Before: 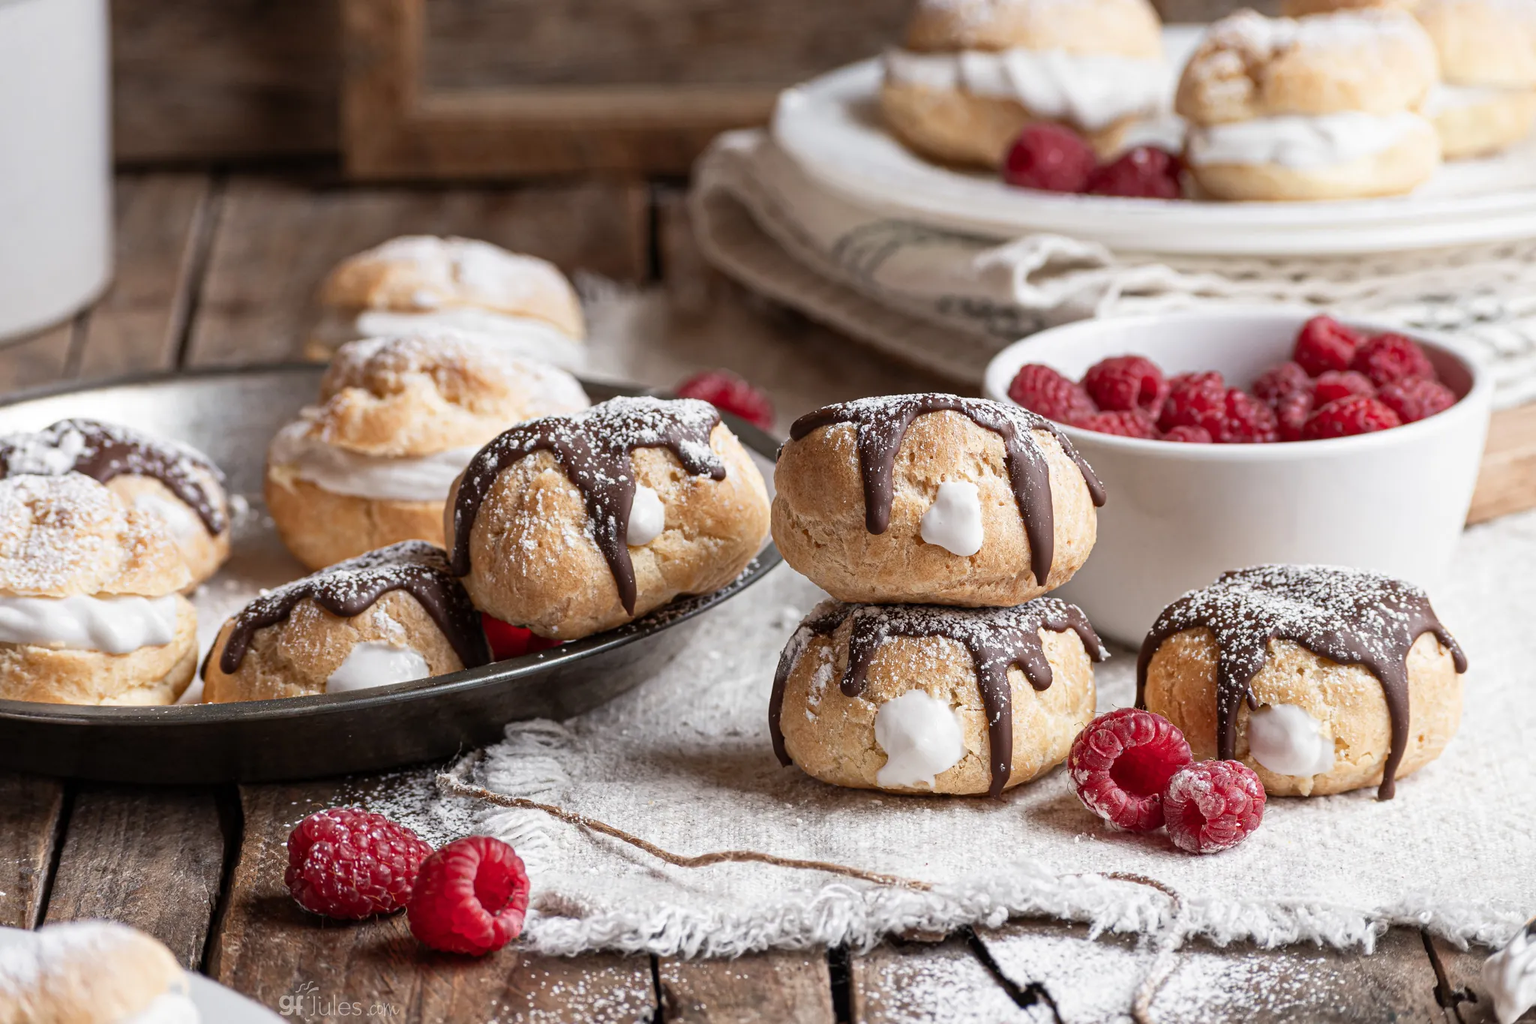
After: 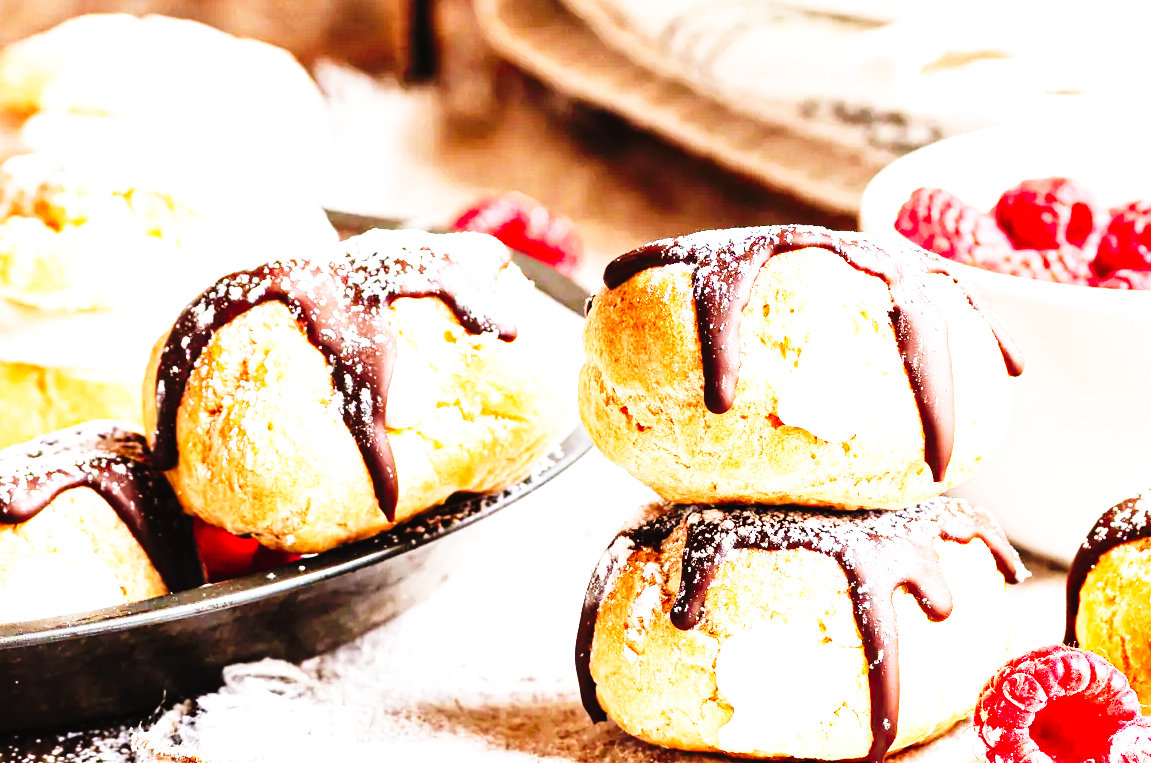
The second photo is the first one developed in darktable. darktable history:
exposure: exposure 2 EV, compensate exposure bias true, compensate highlight preservation false
crop and rotate: left 22.003%, top 21.97%, right 21.791%, bottom 22.06%
tone curve: curves: ch0 [(0, 0) (0.003, 0.01) (0.011, 0.012) (0.025, 0.012) (0.044, 0.017) (0.069, 0.021) (0.1, 0.025) (0.136, 0.03) (0.177, 0.037) (0.224, 0.052) (0.277, 0.092) (0.335, 0.16) (0.399, 0.3) (0.468, 0.463) (0.543, 0.639) (0.623, 0.796) (0.709, 0.904) (0.801, 0.962) (0.898, 0.988) (1, 1)], preserve colors none
contrast brightness saturation: contrast -0.114
